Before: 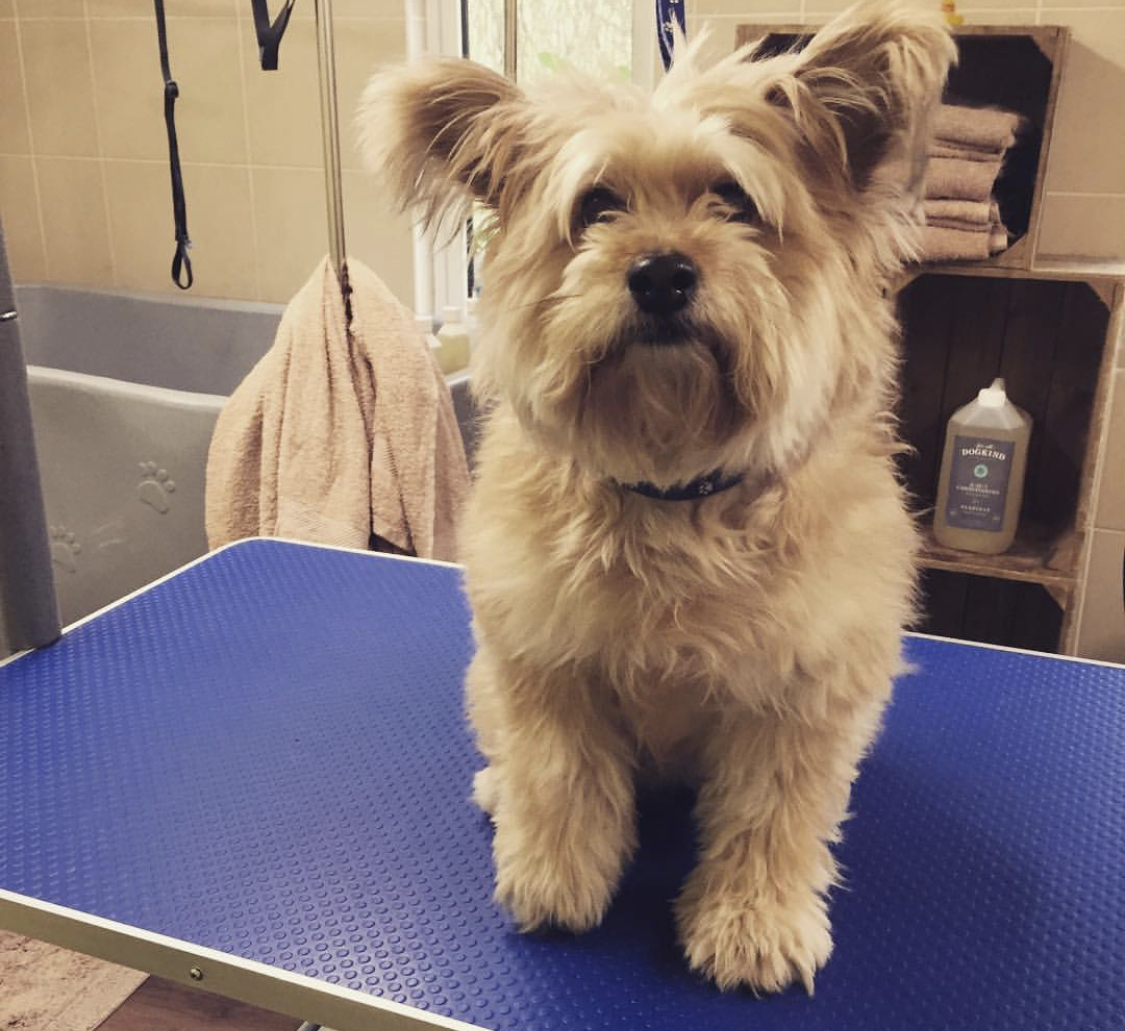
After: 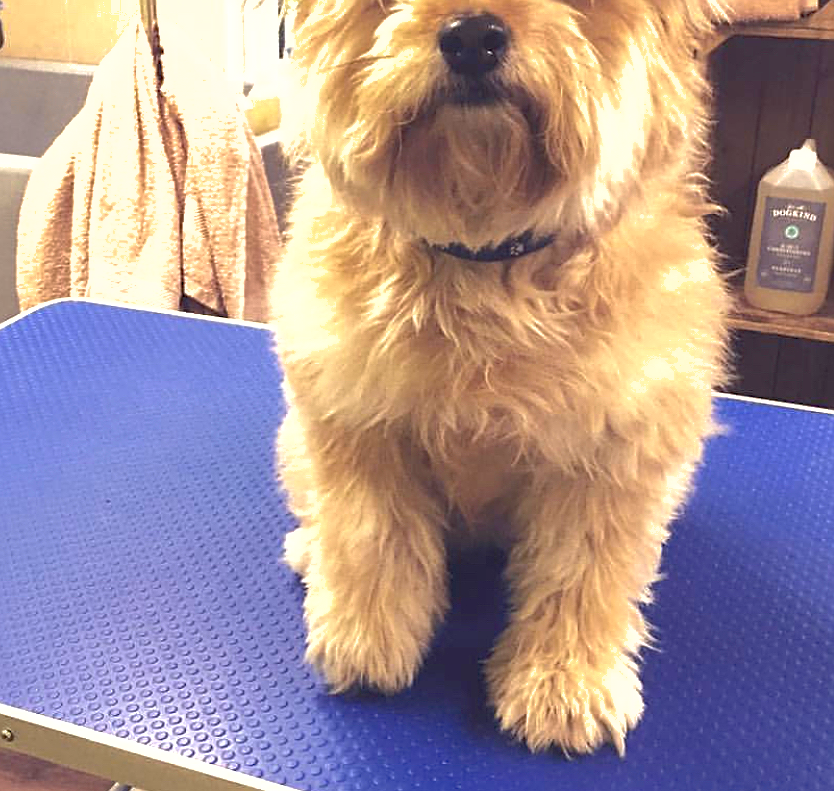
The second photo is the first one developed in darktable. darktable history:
crop: left 16.863%, top 23.193%, right 8.977%
exposure: black level correction 0.001, exposure 1 EV, compensate highlight preservation false
local contrast: mode bilateral grid, contrast 16, coarseness 37, detail 104%, midtone range 0.2
sharpen: on, module defaults
levels: mode automatic
shadows and highlights: on, module defaults
